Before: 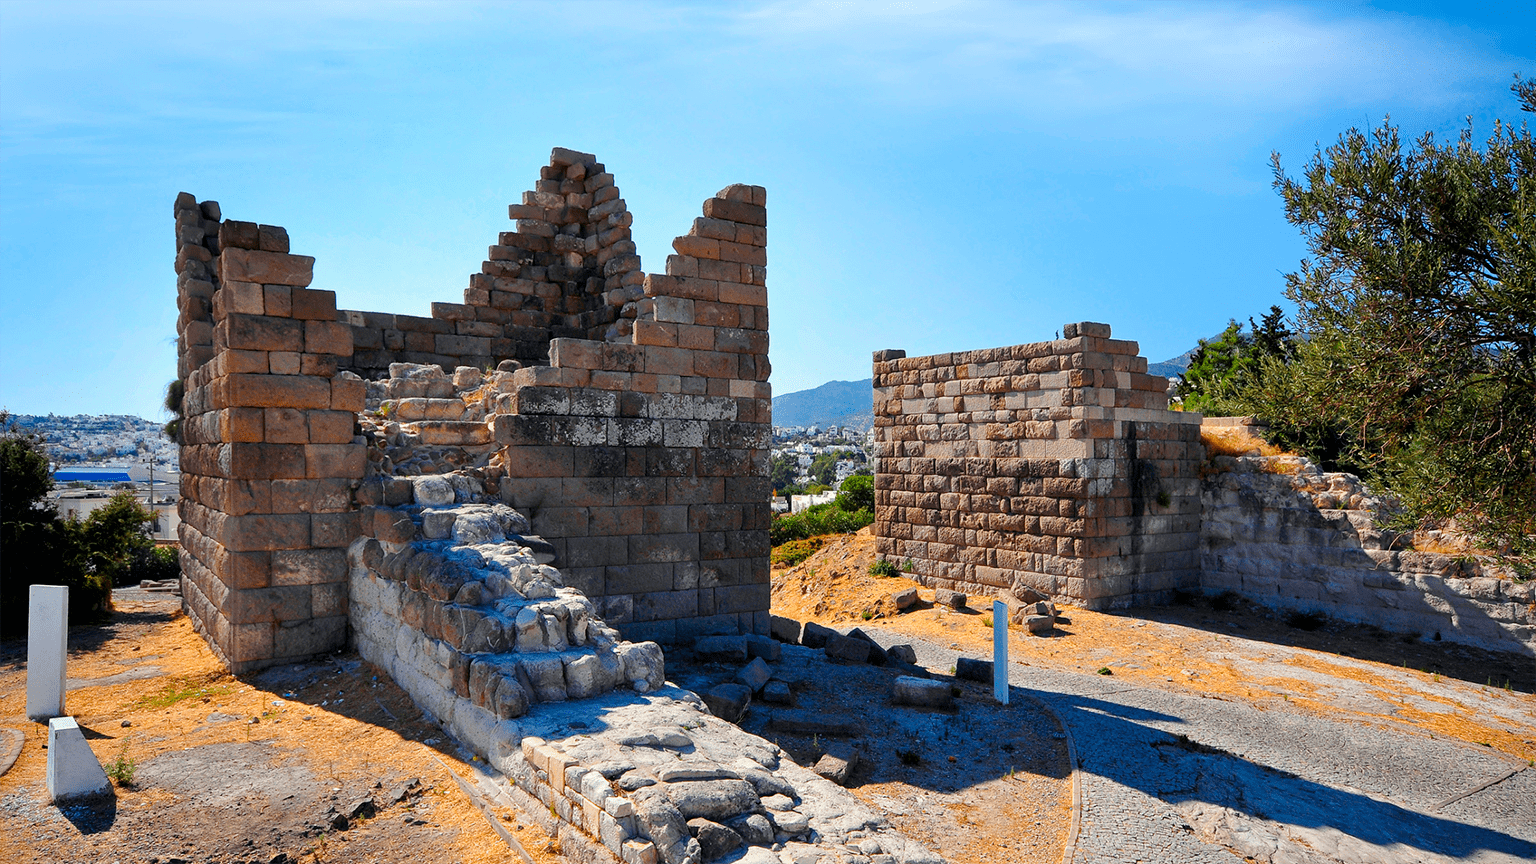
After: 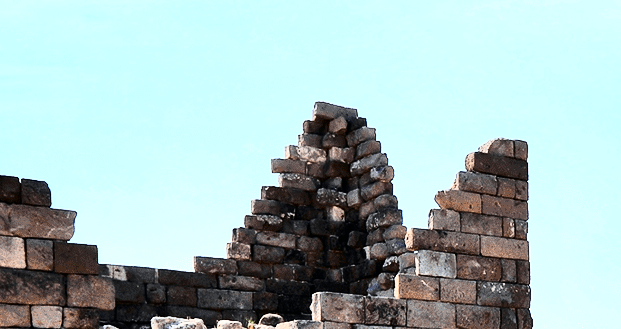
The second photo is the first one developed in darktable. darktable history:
crop: left 15.557%, top 5.432%, right 43.96%, bottom 56.486%
contrast brightness saturation: contrast 0.253, saturation -0.319
base curve: curves: ch0 [(0, 0) (0.007, 0.004) (0.027, 0.03) (0.046, 0.07) (0.207, 0.54) (0.442, 0.872) (0.673, 0.972) (1, 1)]
